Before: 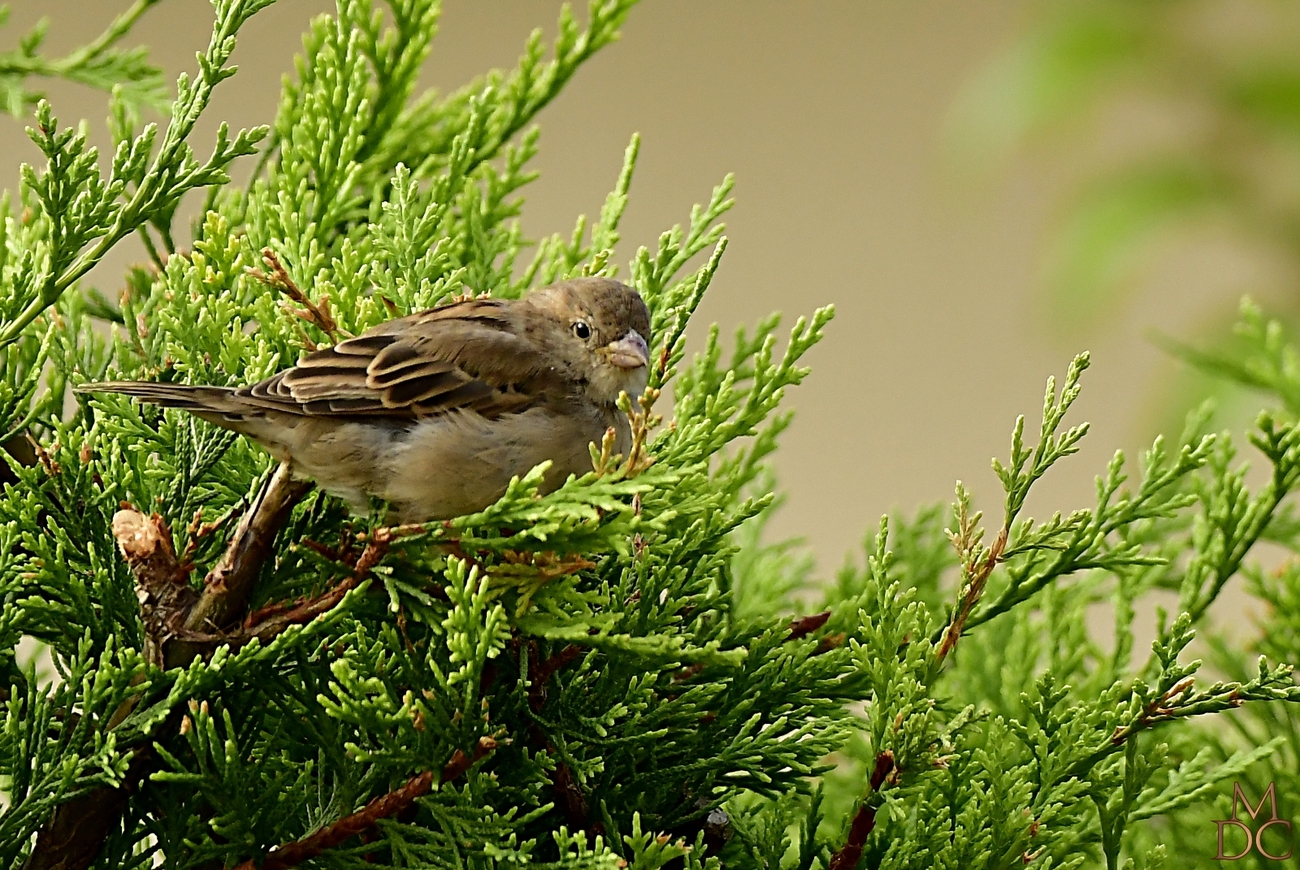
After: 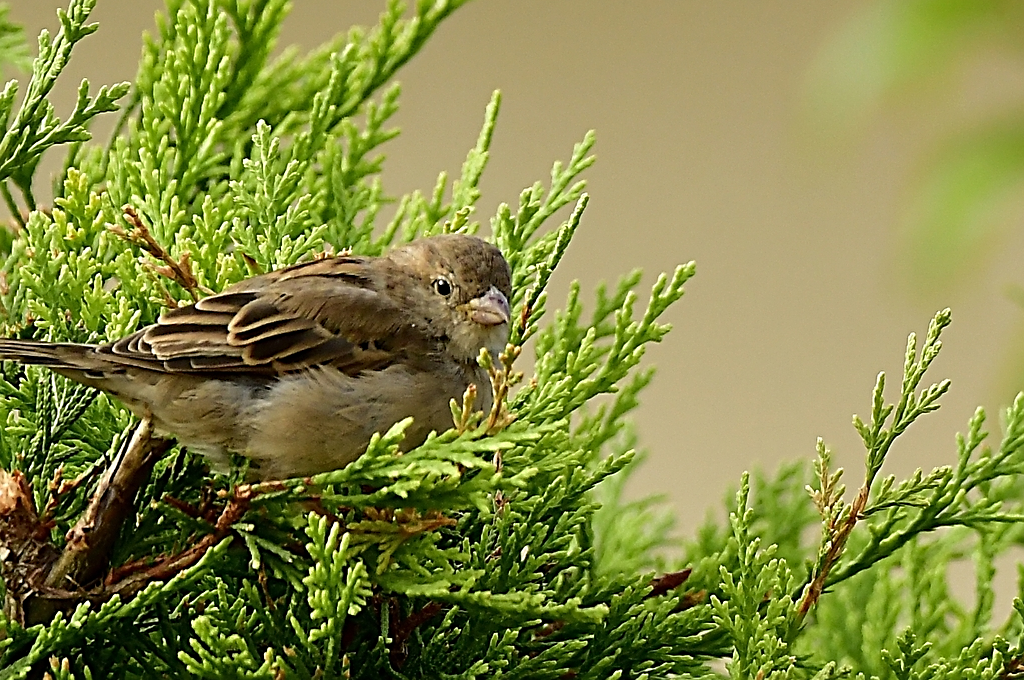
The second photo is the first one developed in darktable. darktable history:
crop and rotate: left 10.716%, top 4.989%, right 10.499%, bottom 16.812%
sharpen: on, module defaults
